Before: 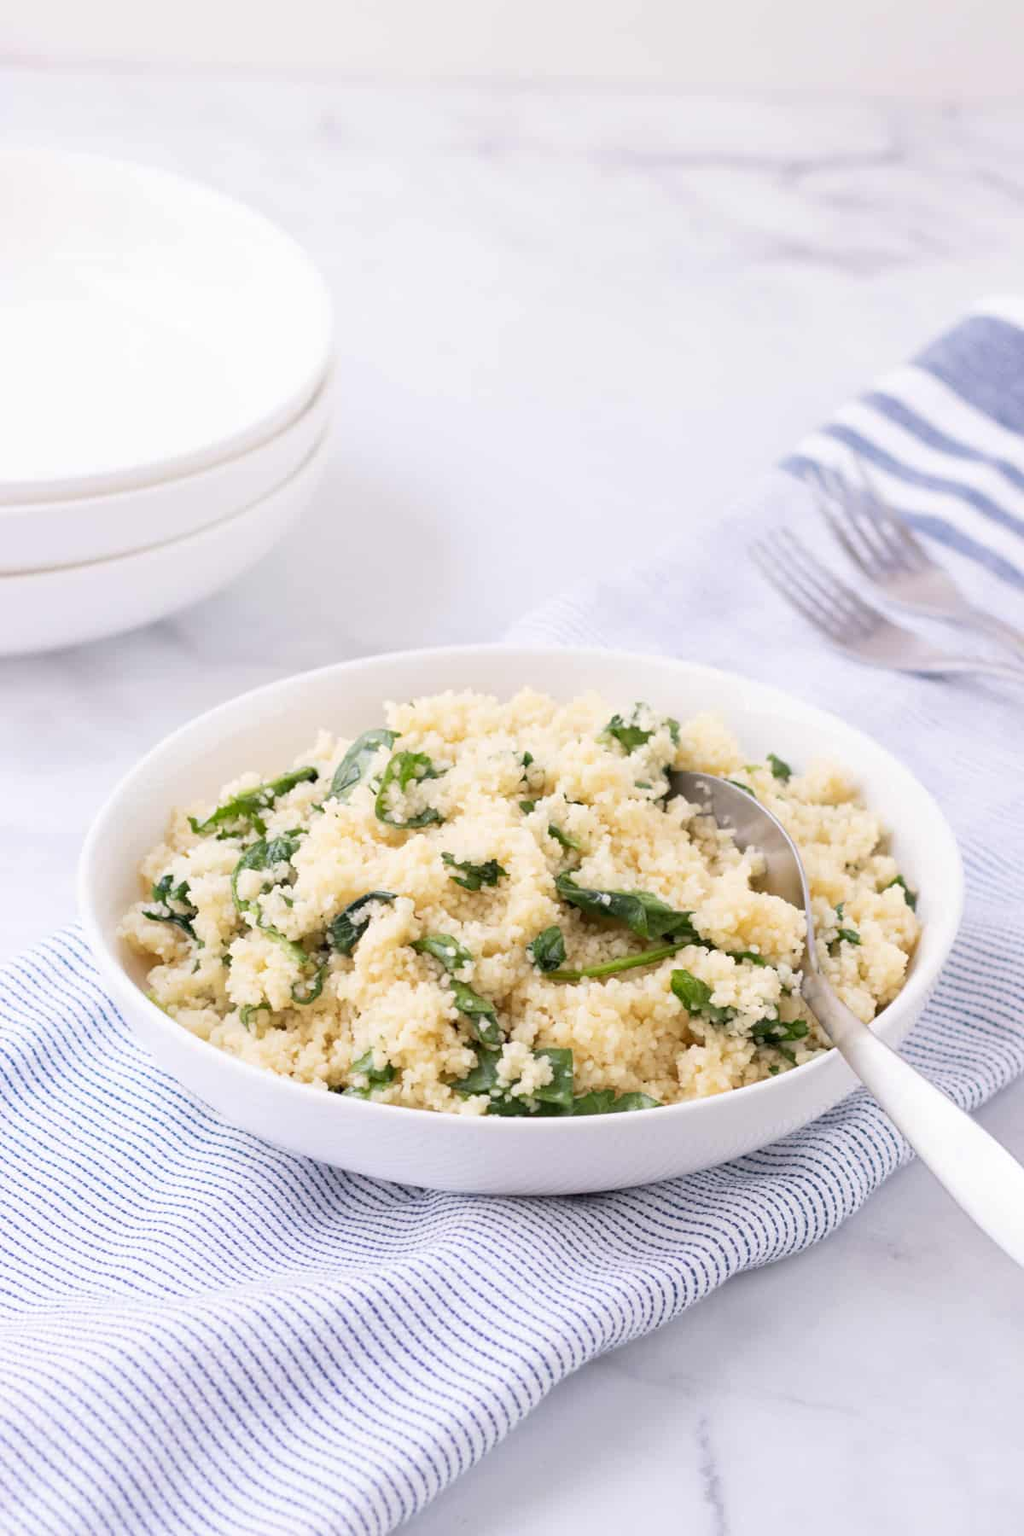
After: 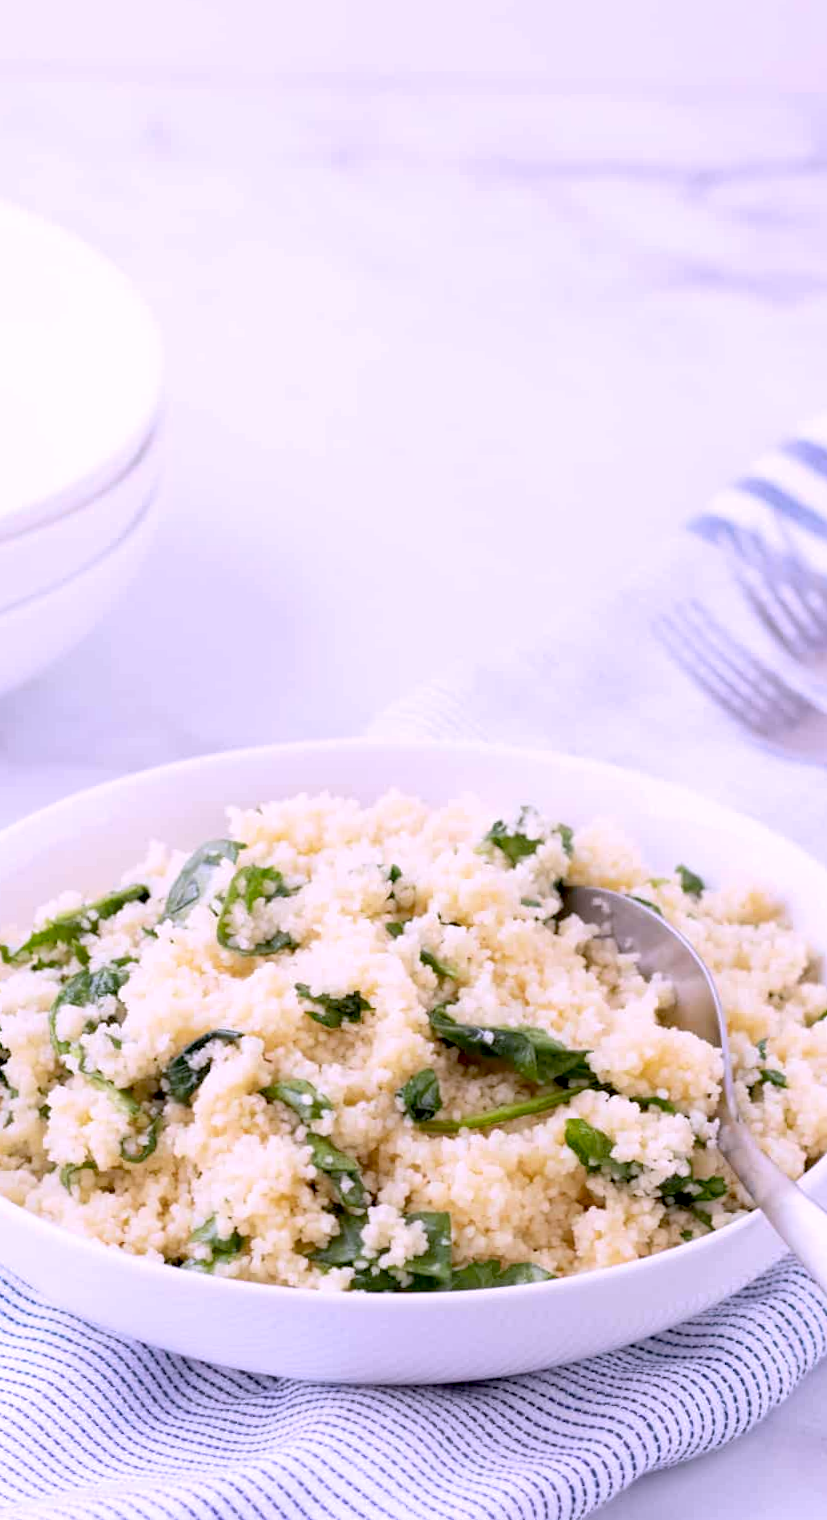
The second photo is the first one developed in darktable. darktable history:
exposure: black level correction 0.016, exposure -0.009 EV, compensate highlight preservation false
crop: left 18.479%, right 12.2%, bottom 13.971%
rotate and perspective: rotation -0.45°, automatic cropping original format, crop left 0.008, crop right 0.992, crop top 0.012, crop bottom 0.988
white balance: red 1.042, blue 1.17
